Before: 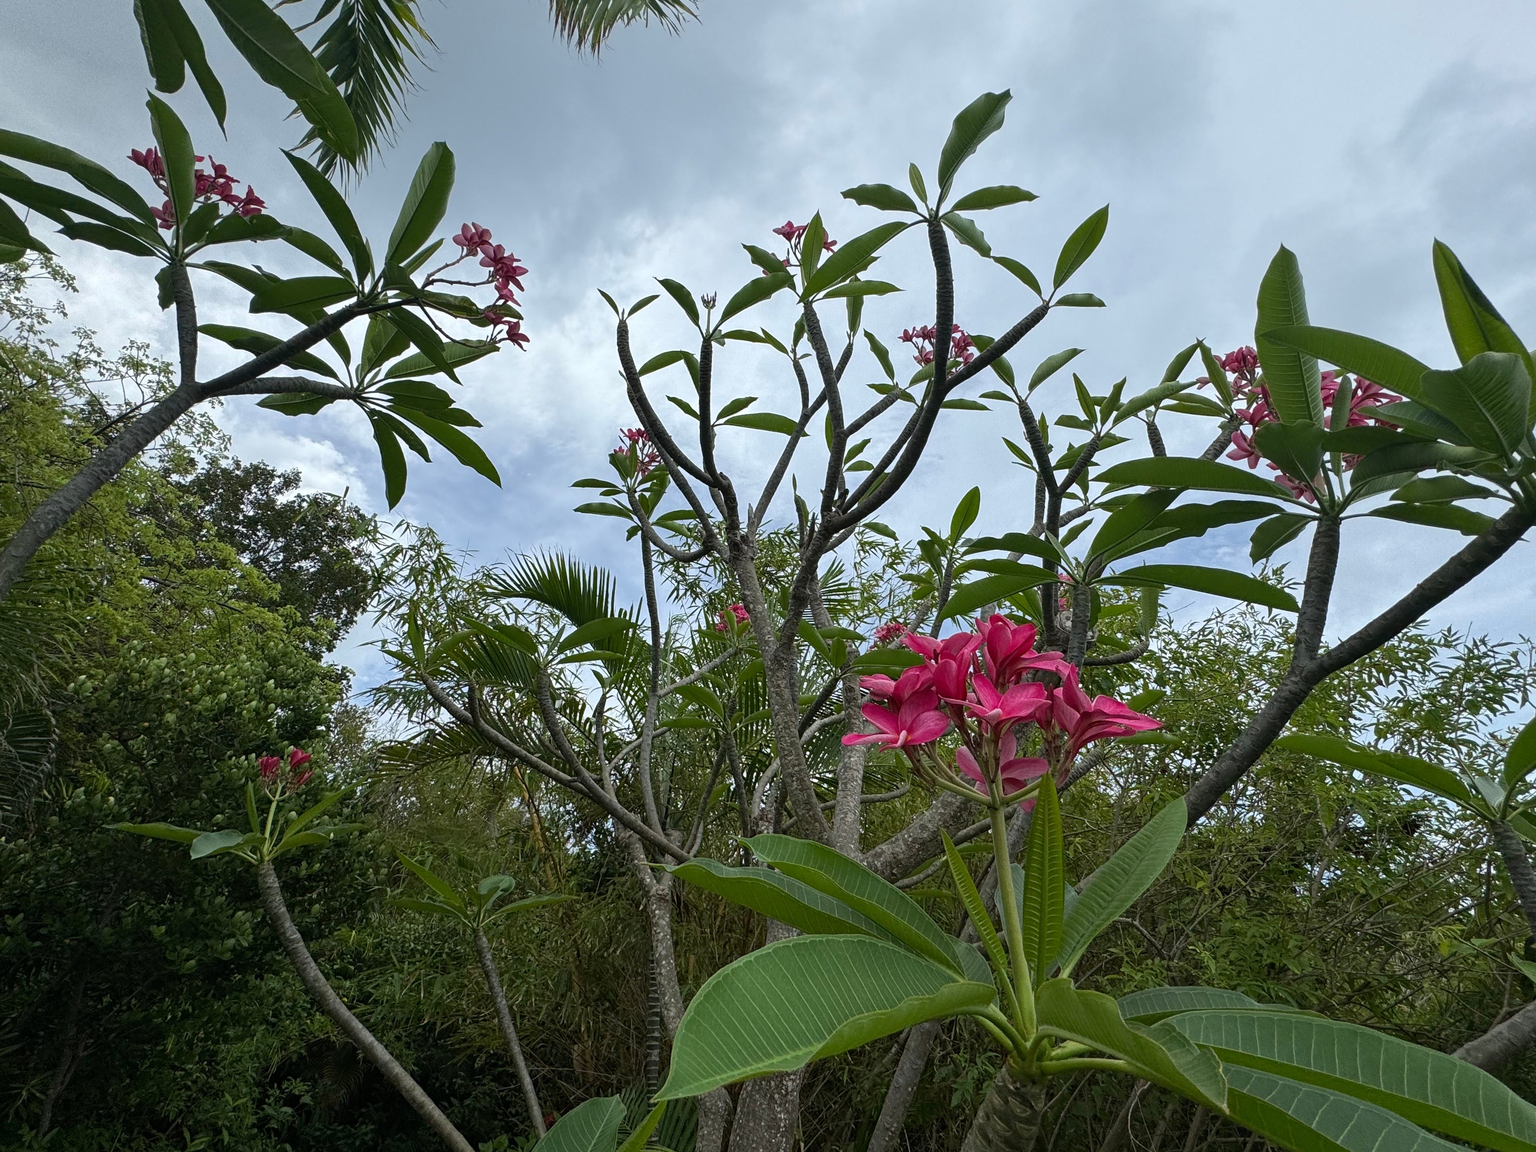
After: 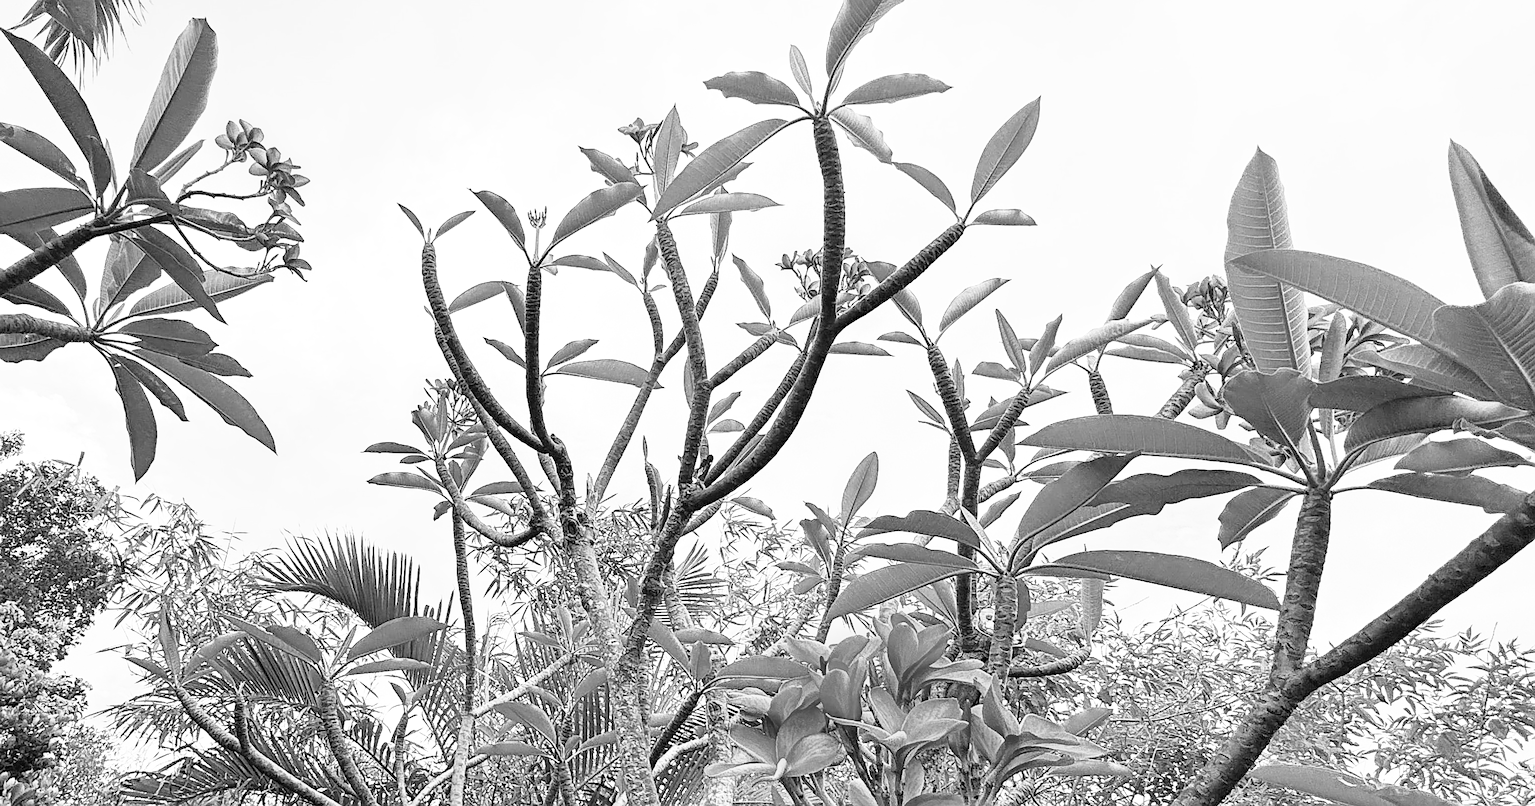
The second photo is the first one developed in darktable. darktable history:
haze removal: compatibility mode true, adaptive false
crop: left 18.38%, top 11.092%, right 2.134%, bottom 33.217%
sharpen: on, module defaults
monochrome: a -6.99, b 35.61, size 1.4
base curve: curves: ch0 [(0, 0) (0.012, 0.01) (0.073, 0.168) (0.31, 0.711) (0.645, 0.957) (1, 1)], preserve colors none
exposure: black level correction 0, exposure 1.125 EV, compensate exposure bias true, compensate highlight preservation false
